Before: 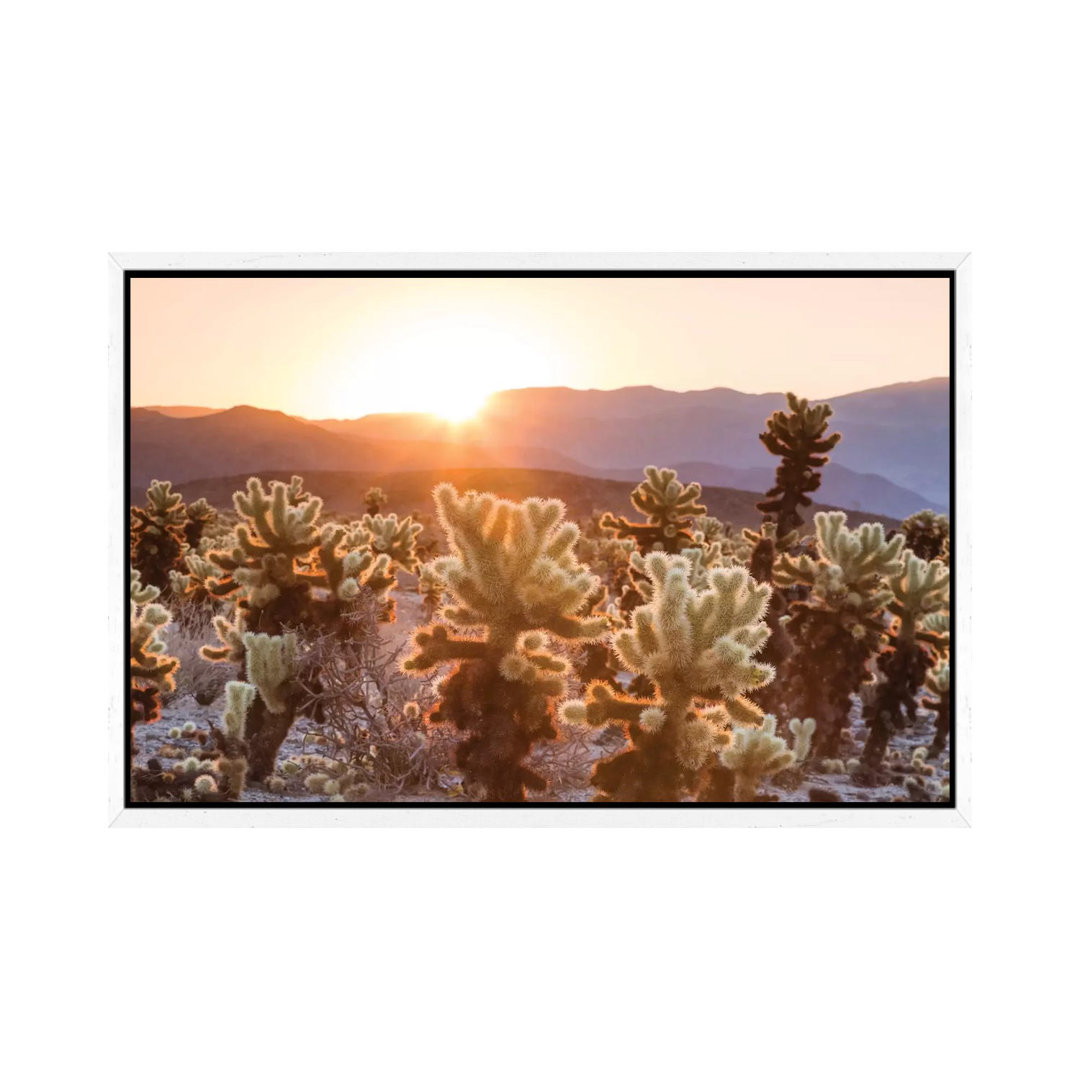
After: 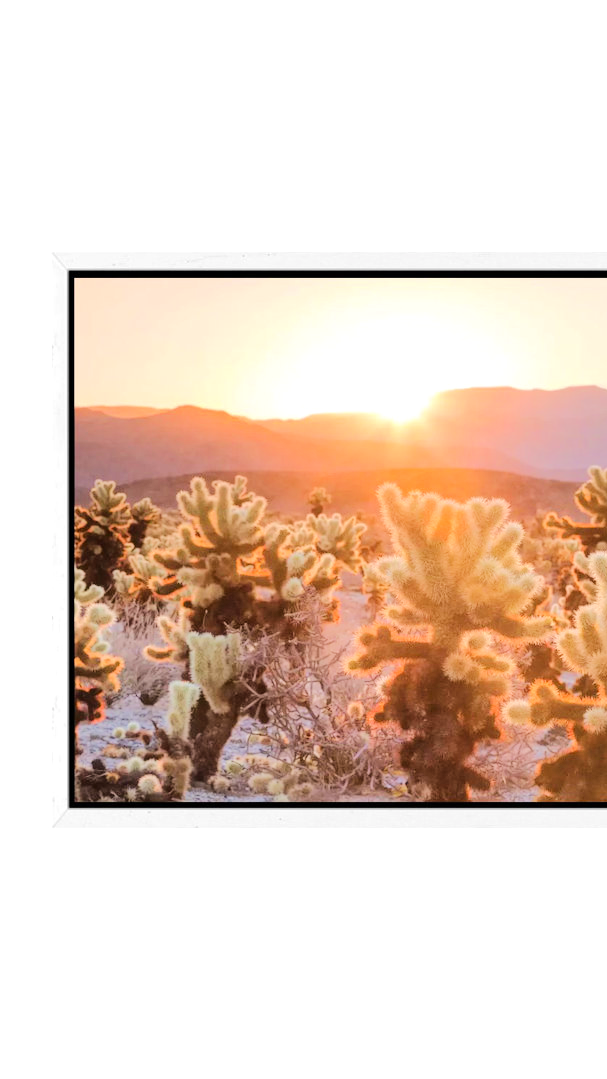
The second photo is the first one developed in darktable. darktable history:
crop: left 5.276%, right 38.508%
tone equalizer: -7 EV 0.151 EV, -6 EV 0.593 EV, -5 EV 1.16 EV, -4 EV 1.35 EV, -3 EV 1.17 EV, -2 EV 0.6 EV, -1 EV 0.151 EV, edges refinement/feathering 500, mask exposure compensation -1.26 EV, preserve details no
